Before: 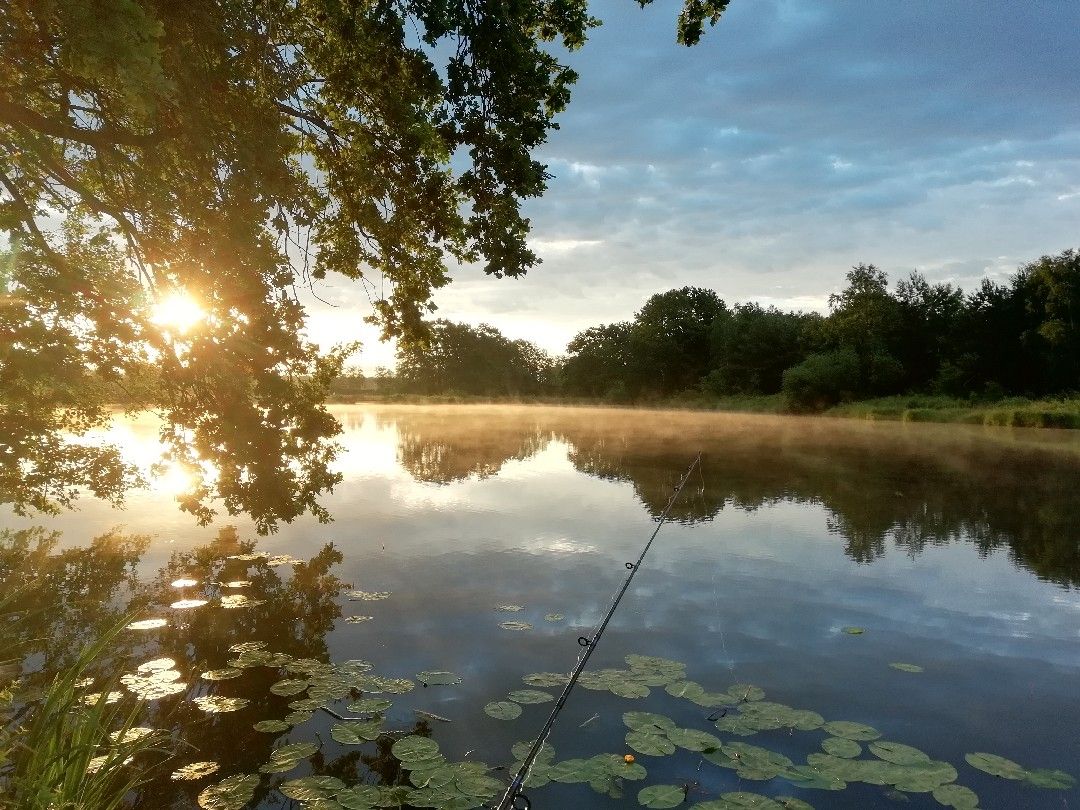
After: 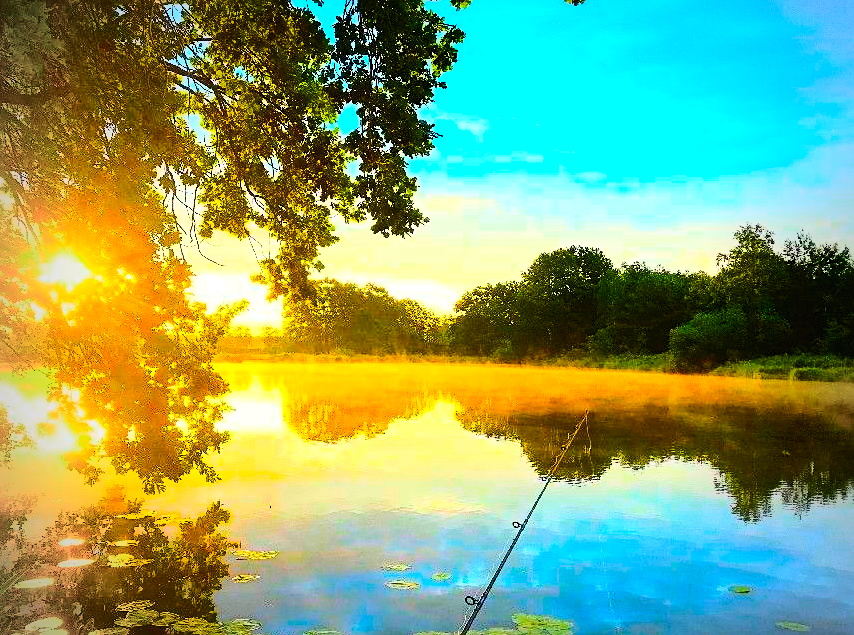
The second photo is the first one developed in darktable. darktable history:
crop and rotate: left 10.54%, top 5.087%, right 10.356%, bottom 16.517%
base curve: curves: ch0 [(0, 0) (0.032, 0.037) (0.105, 0.228) (0.435, 0.76) (0.856, 0.983) (1, 1)]
color balance rgb: linear chroma grading › shadows 9.925%, linear chroma grading › highlights 10.887%, linear chroma grading › global chroma 15.01%, linear chroma grading › mid-tones 14.575%, perceptual saturation grading › global saturation 63.882%, perceptual saturation grading › highlights 50.299%, perceptual saturation grading › shadows 29.967%
sharpen: on, module defaults
contrast brightness saturation: contrast 0.2, brightness 0.197, saturation 0.814
vignetting: fall-off start 67.17%, width/height ratio 1.007
